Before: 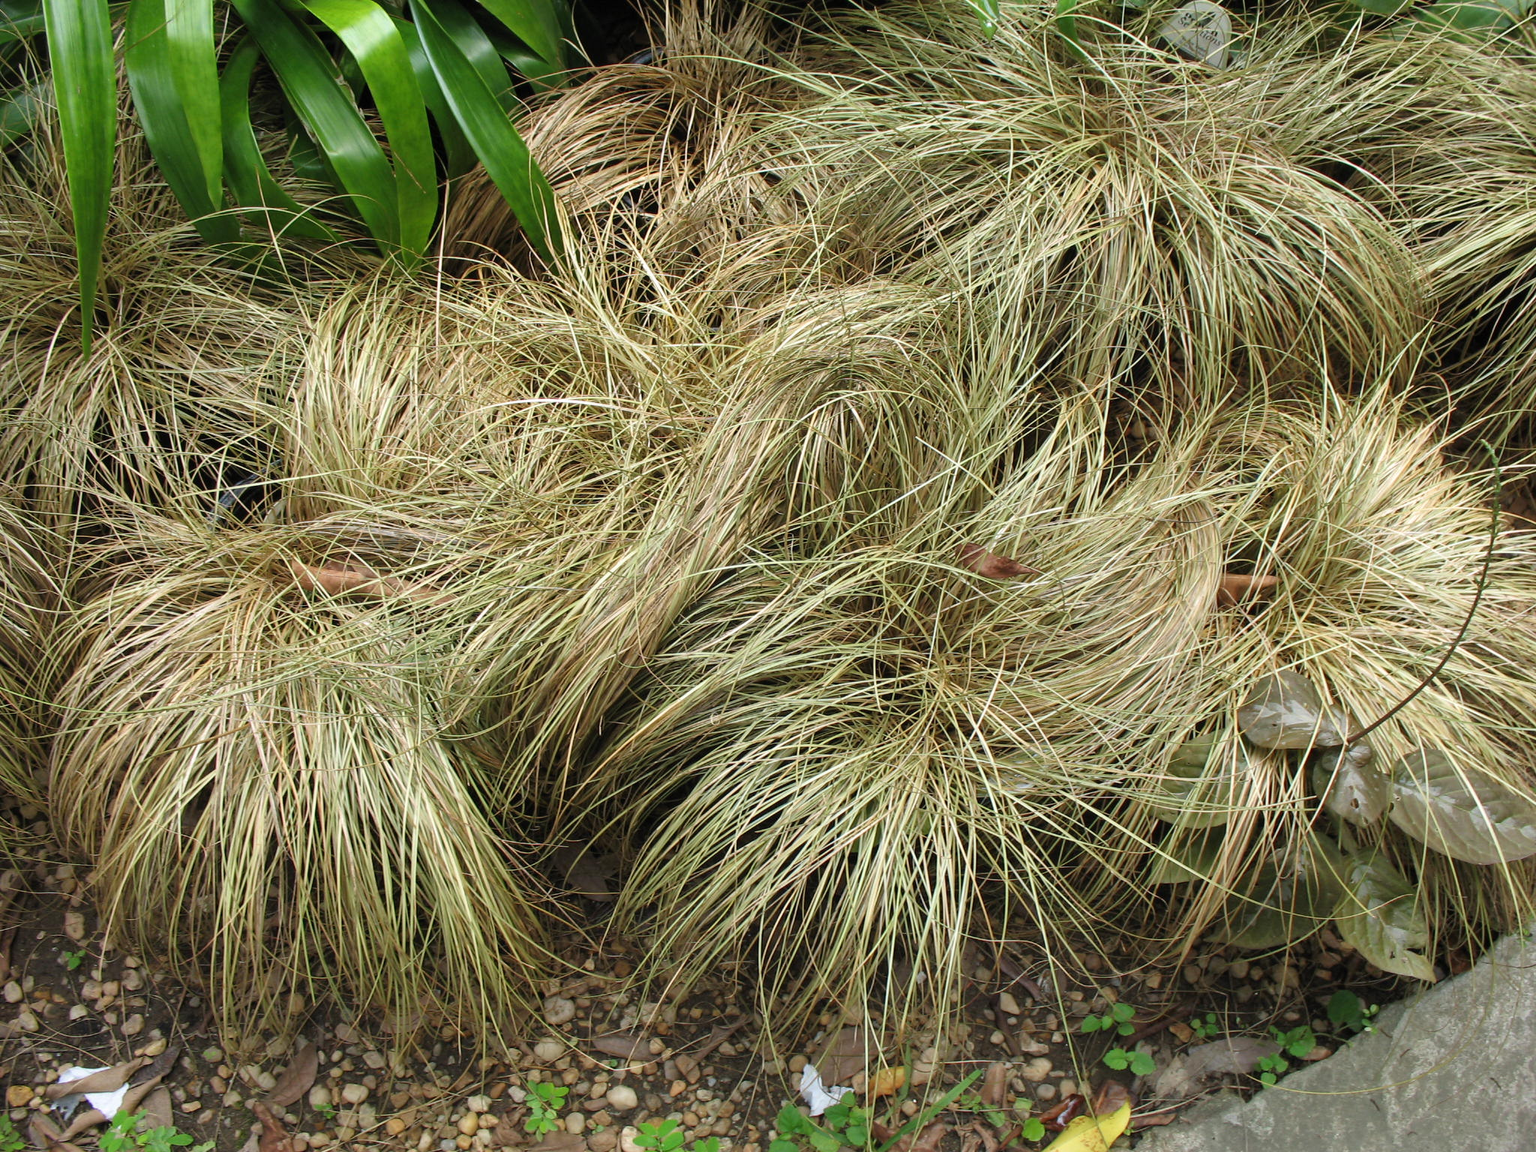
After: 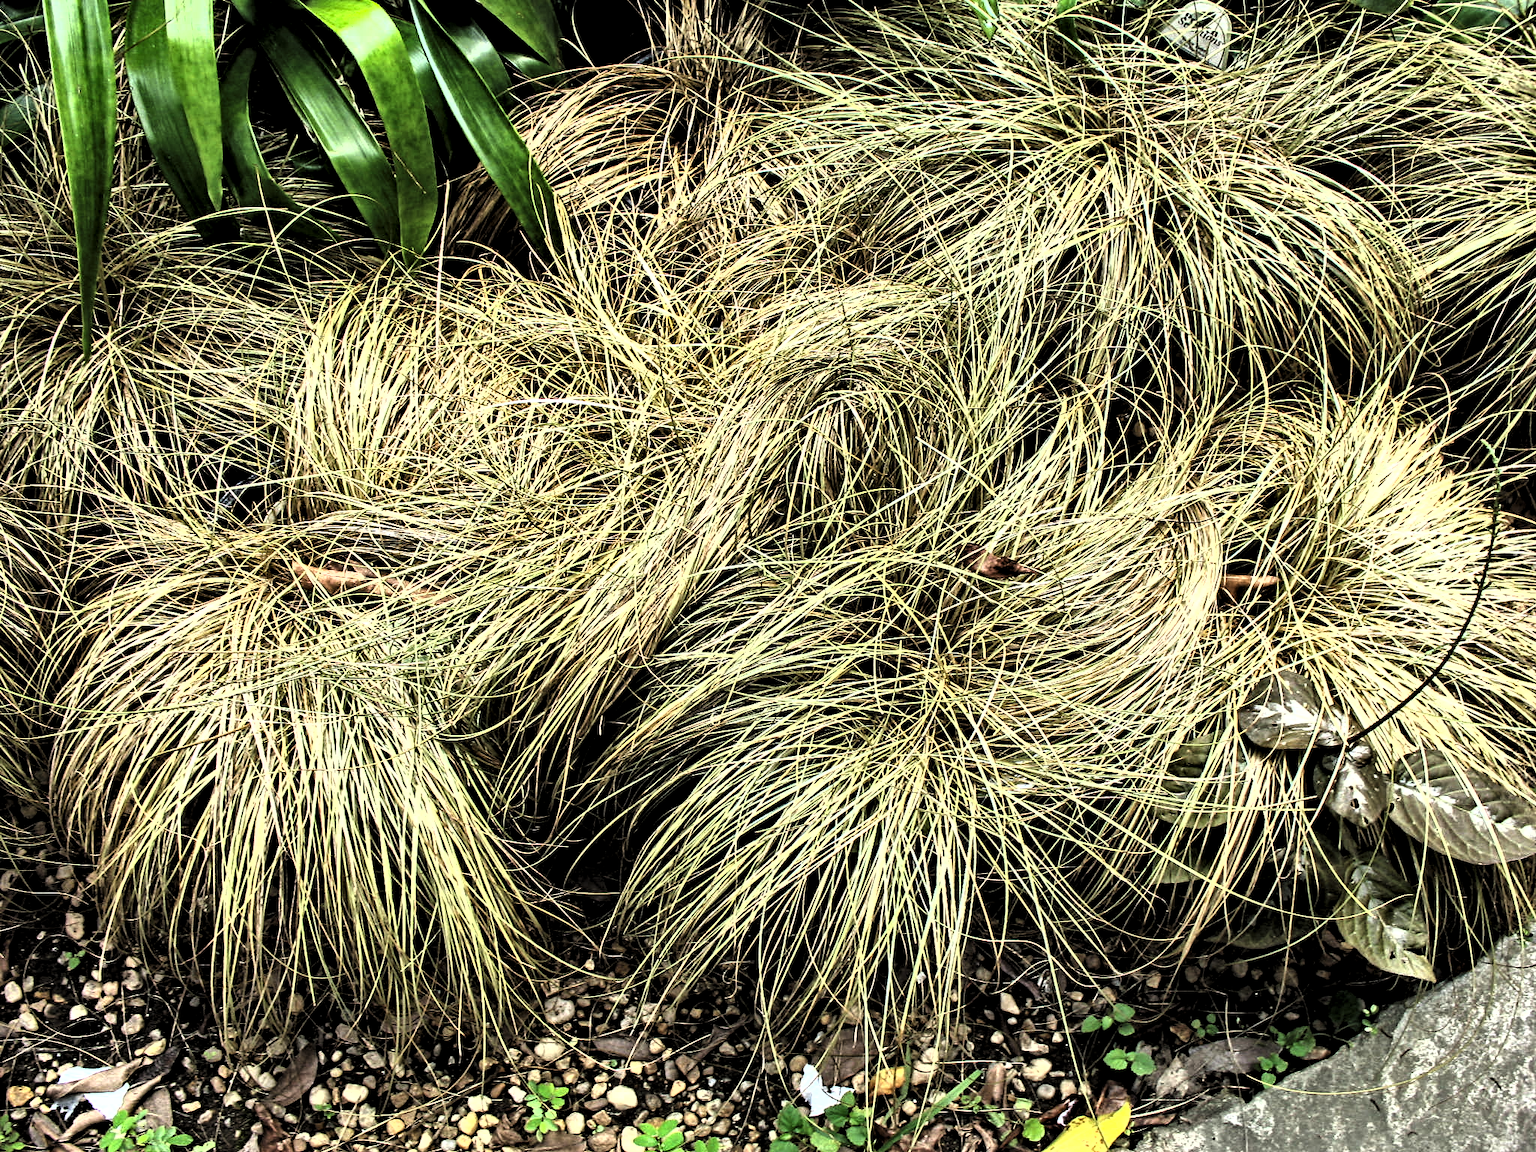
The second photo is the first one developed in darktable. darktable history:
shadows and highlights: low approximation 0.01, soften with gaussian
tone equalizer: -8 EV -0.75 EV, -7 EV -0.728 EV, -6 EV -0.609 EV, -5 EV -0.389 EV, -3 EV 0.396 EV, -2 EV 0.6 EV, -1 EV 0.679 EV, +0 EV 0.773 EV, edges refinement/feathering 500, mask exposure compensation -1.57 EV, preserve details guided filter
local contrast: mode bilateral grid, contrast 19, coarseness 49, detail 121%, midtone range 0.2
contrast equalizer: octaves 7, y [[0.5, 0.542, 0.583, 0.625, 0.667, 0.708], [0.5 ×6], [0.5 ×6], [0 ×6], [0 ×6]]
levels: white 99.91%, levels [0.129, 0.519, 0.867]
